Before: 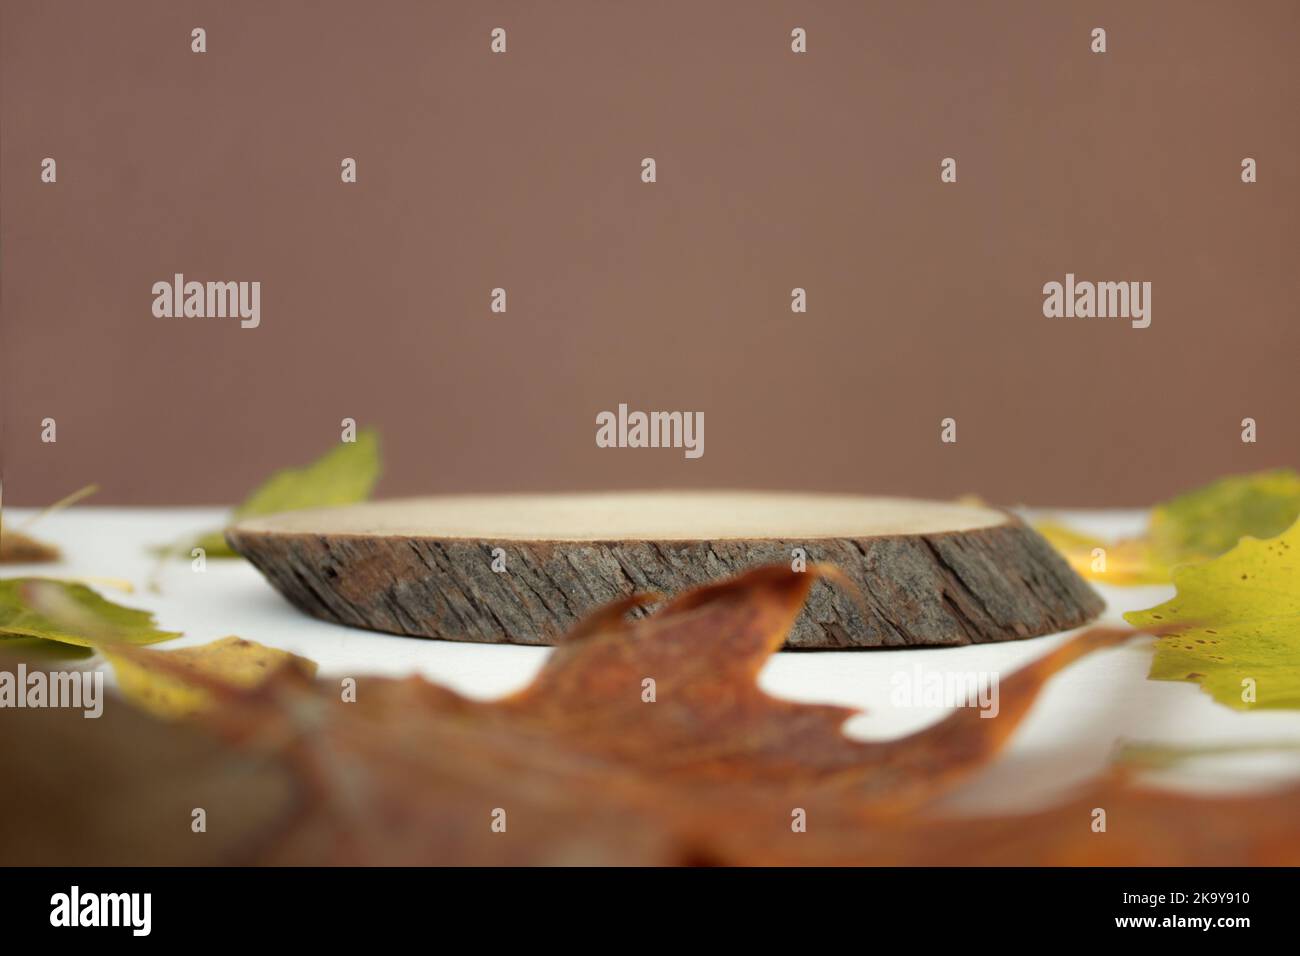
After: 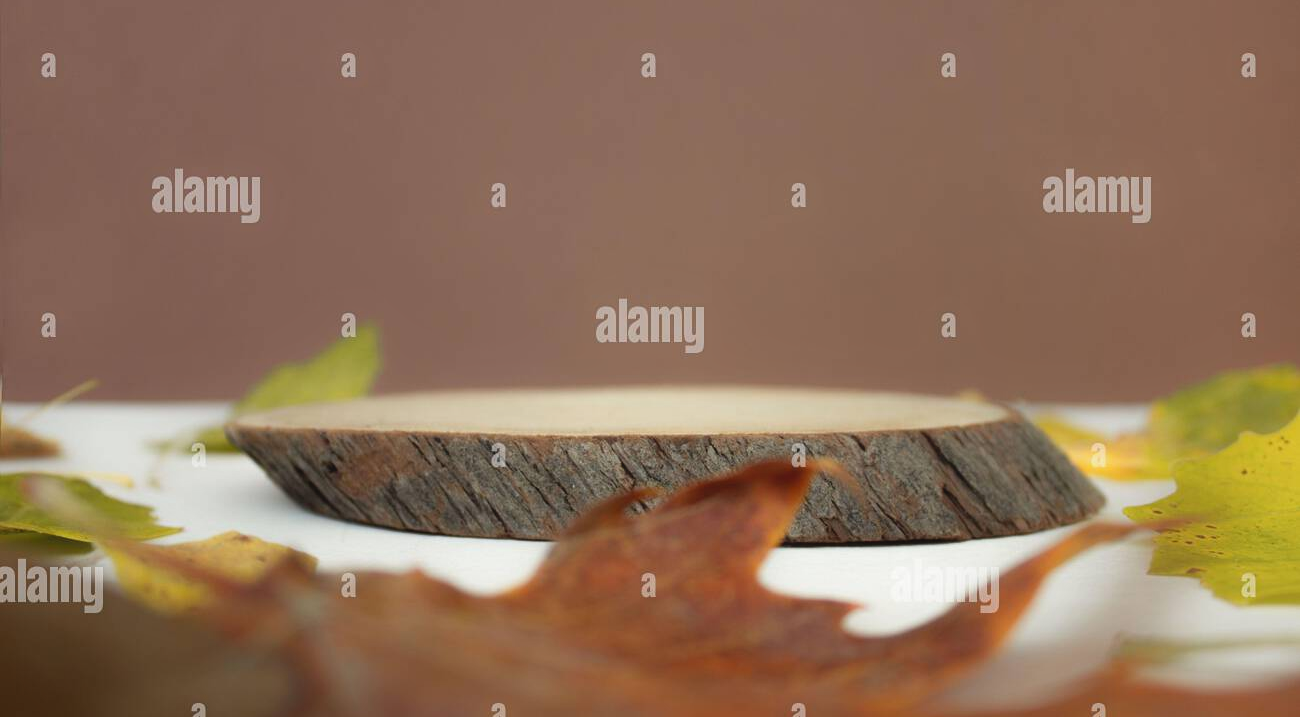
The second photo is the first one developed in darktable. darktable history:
crop: top 11.038%, bottom 13.962%
contrast equalizer: y [[0.5, 0.486, 0.447, 0.446, 0.489, 0.5], [0.5 ×6], [0.5 ×6], [0 ×6], [0 ×6]]
